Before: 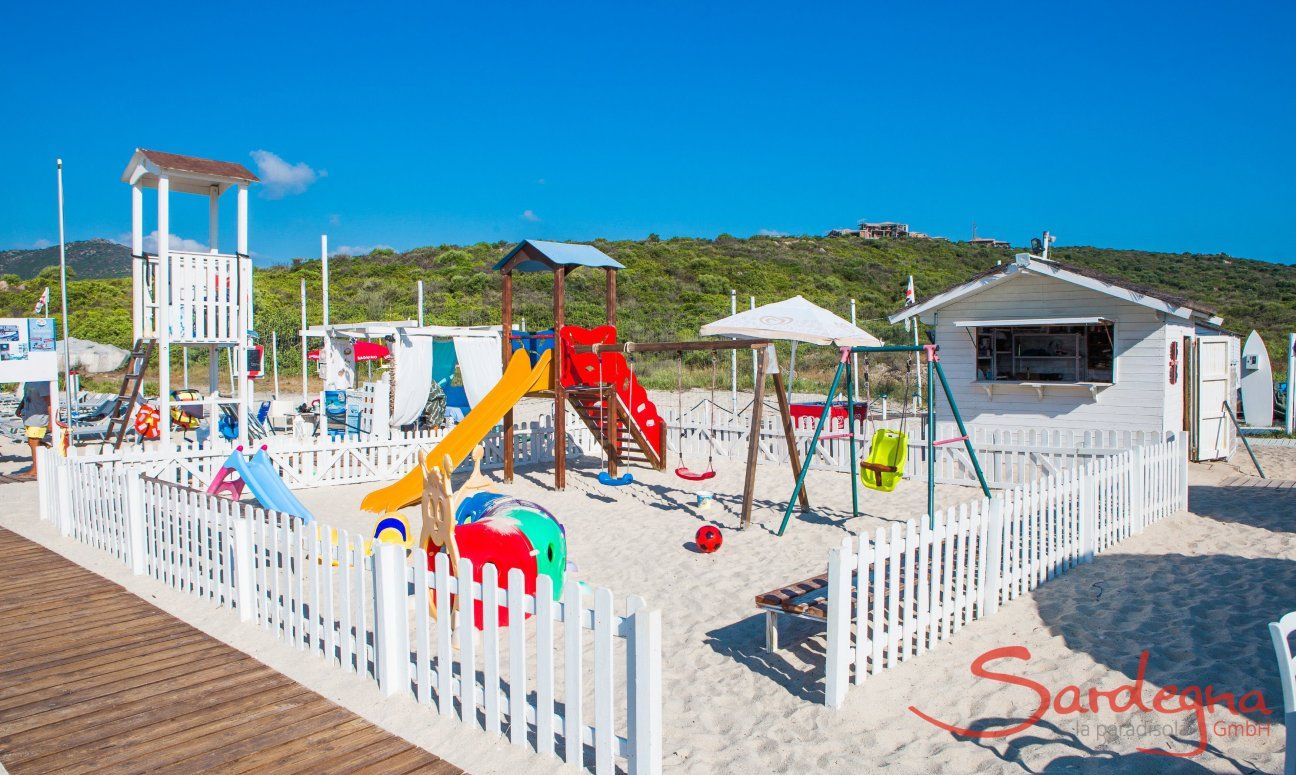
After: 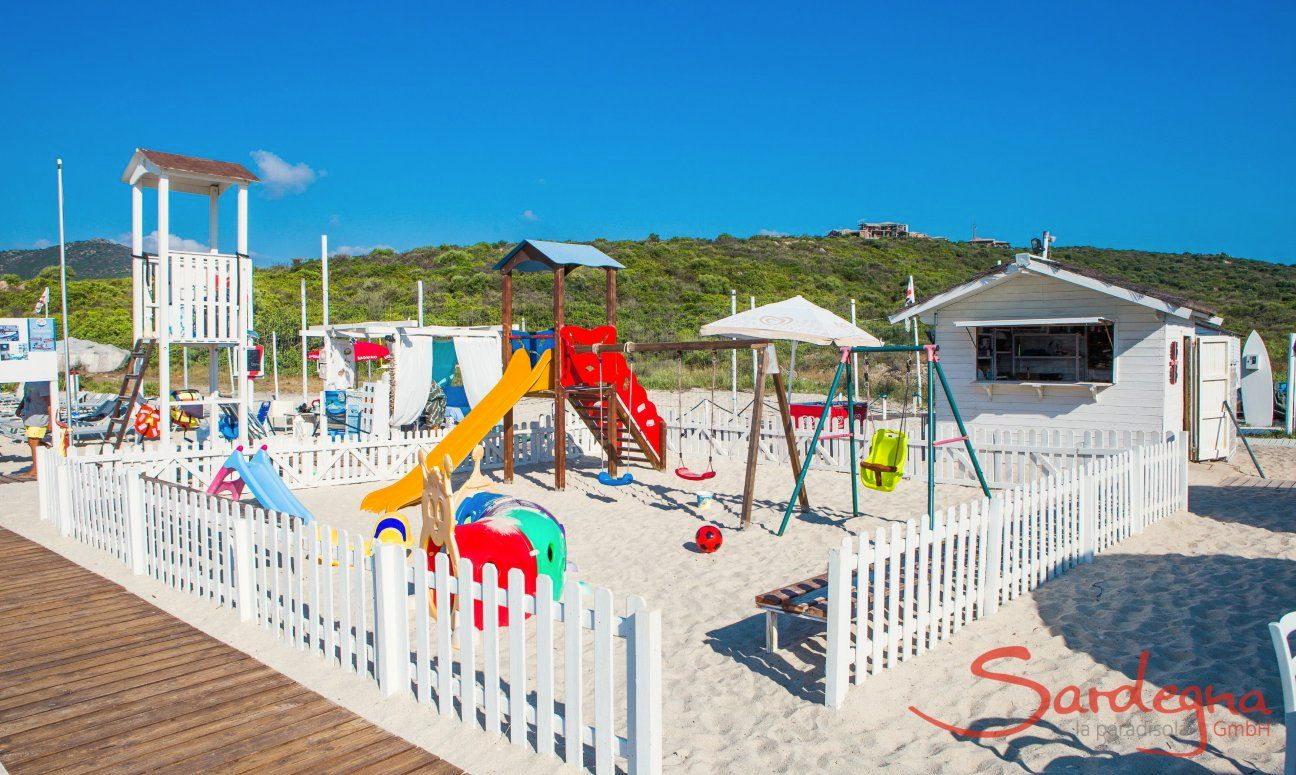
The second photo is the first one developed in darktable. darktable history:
color correction: highlights b* 3
